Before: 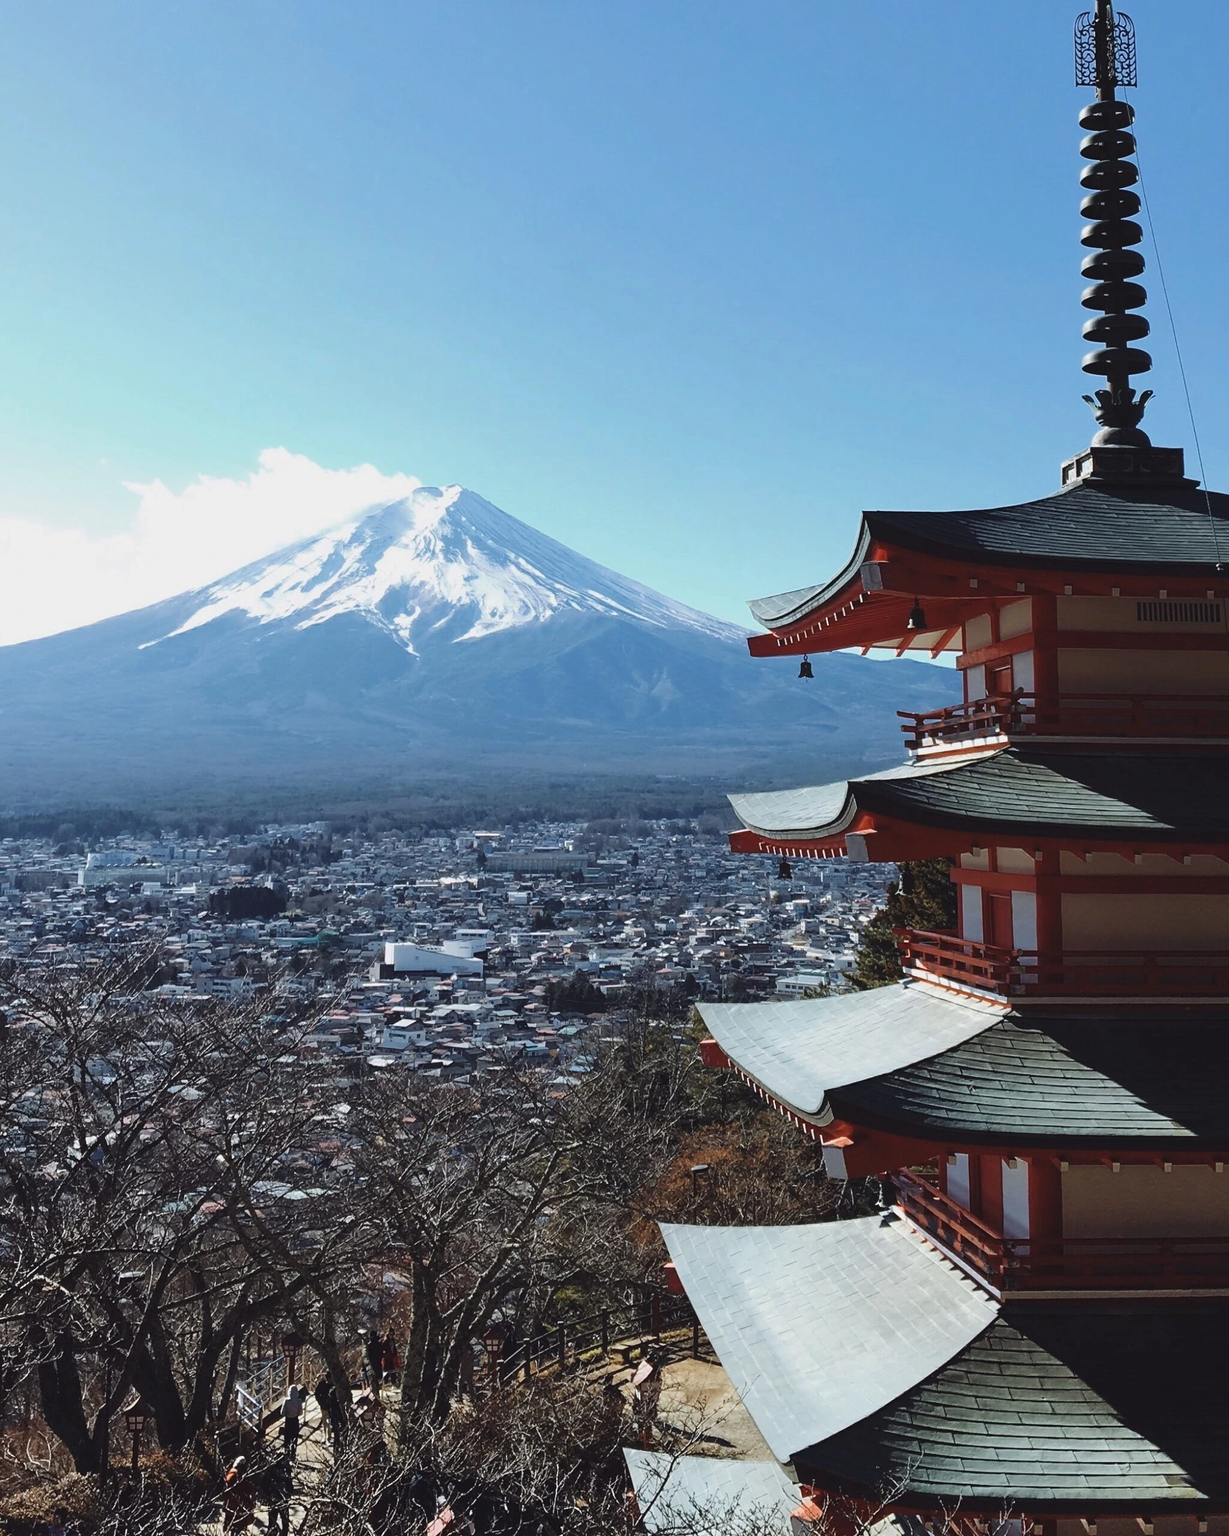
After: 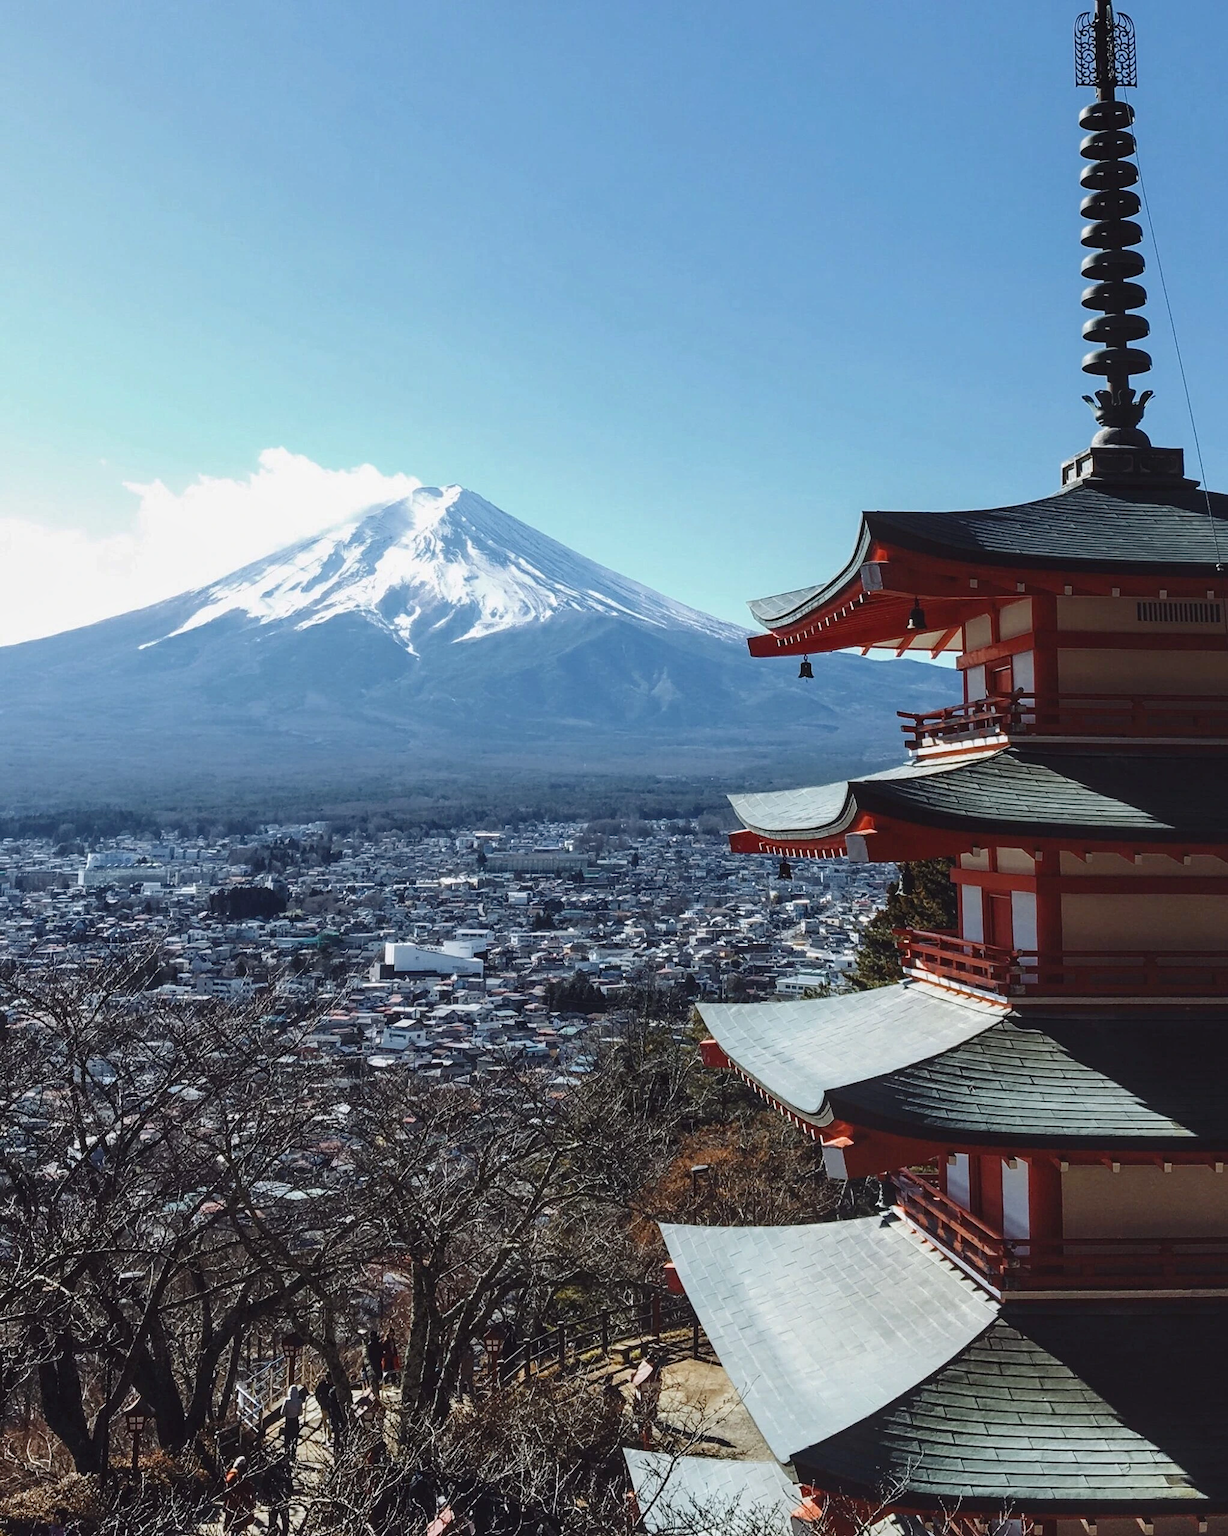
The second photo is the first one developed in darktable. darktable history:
local contrast: on, module defaults
color balance rgb: linear chroma grading › shadows -2.351%, linear chroma grading › highlights -14.698%, linear chroma grading › global chroma -9.443%, linear chroma grading › mid-tones -9.962%, perceptual saturation grading › global saturation 36.671%
